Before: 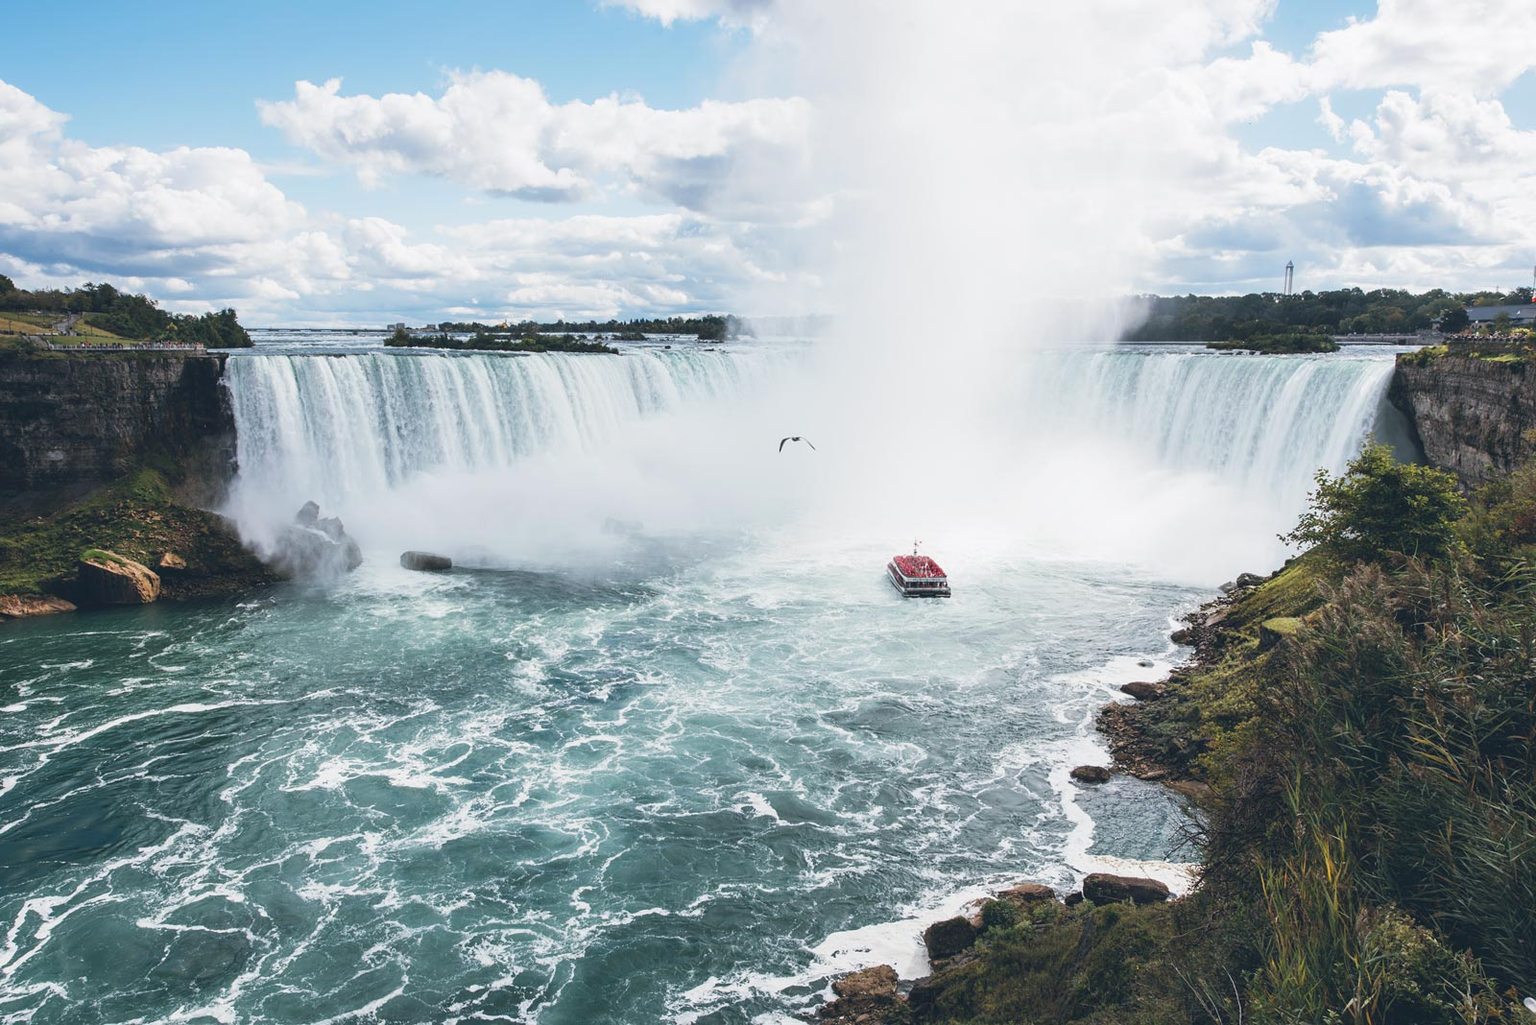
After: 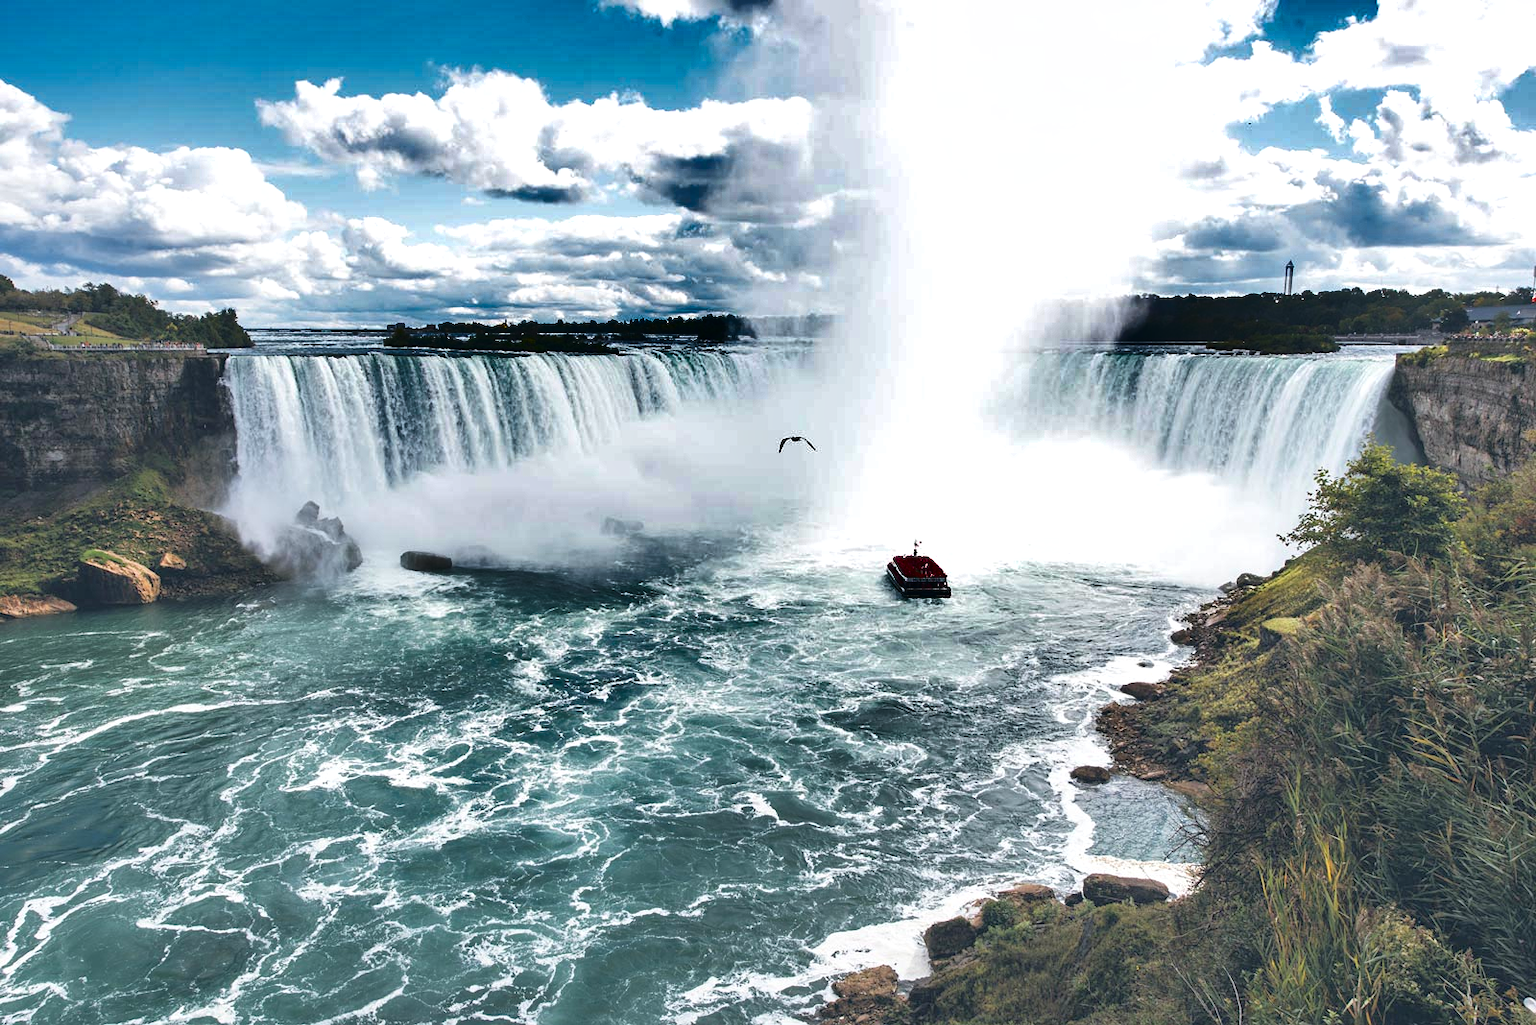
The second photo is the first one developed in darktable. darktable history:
exposure: exposure 0.491 EV, compensate exposure bias true, compensate highlight preservation false
tone curve: curves: ch0 [(0.047, 0) (0.292, 0.352) (0.657, 0.678) (1, 0.958)], color space Lab, independent channels, preserve colors none
shadows and highlights: shadows 20.81, highlights -82.85, soften with gaussian
